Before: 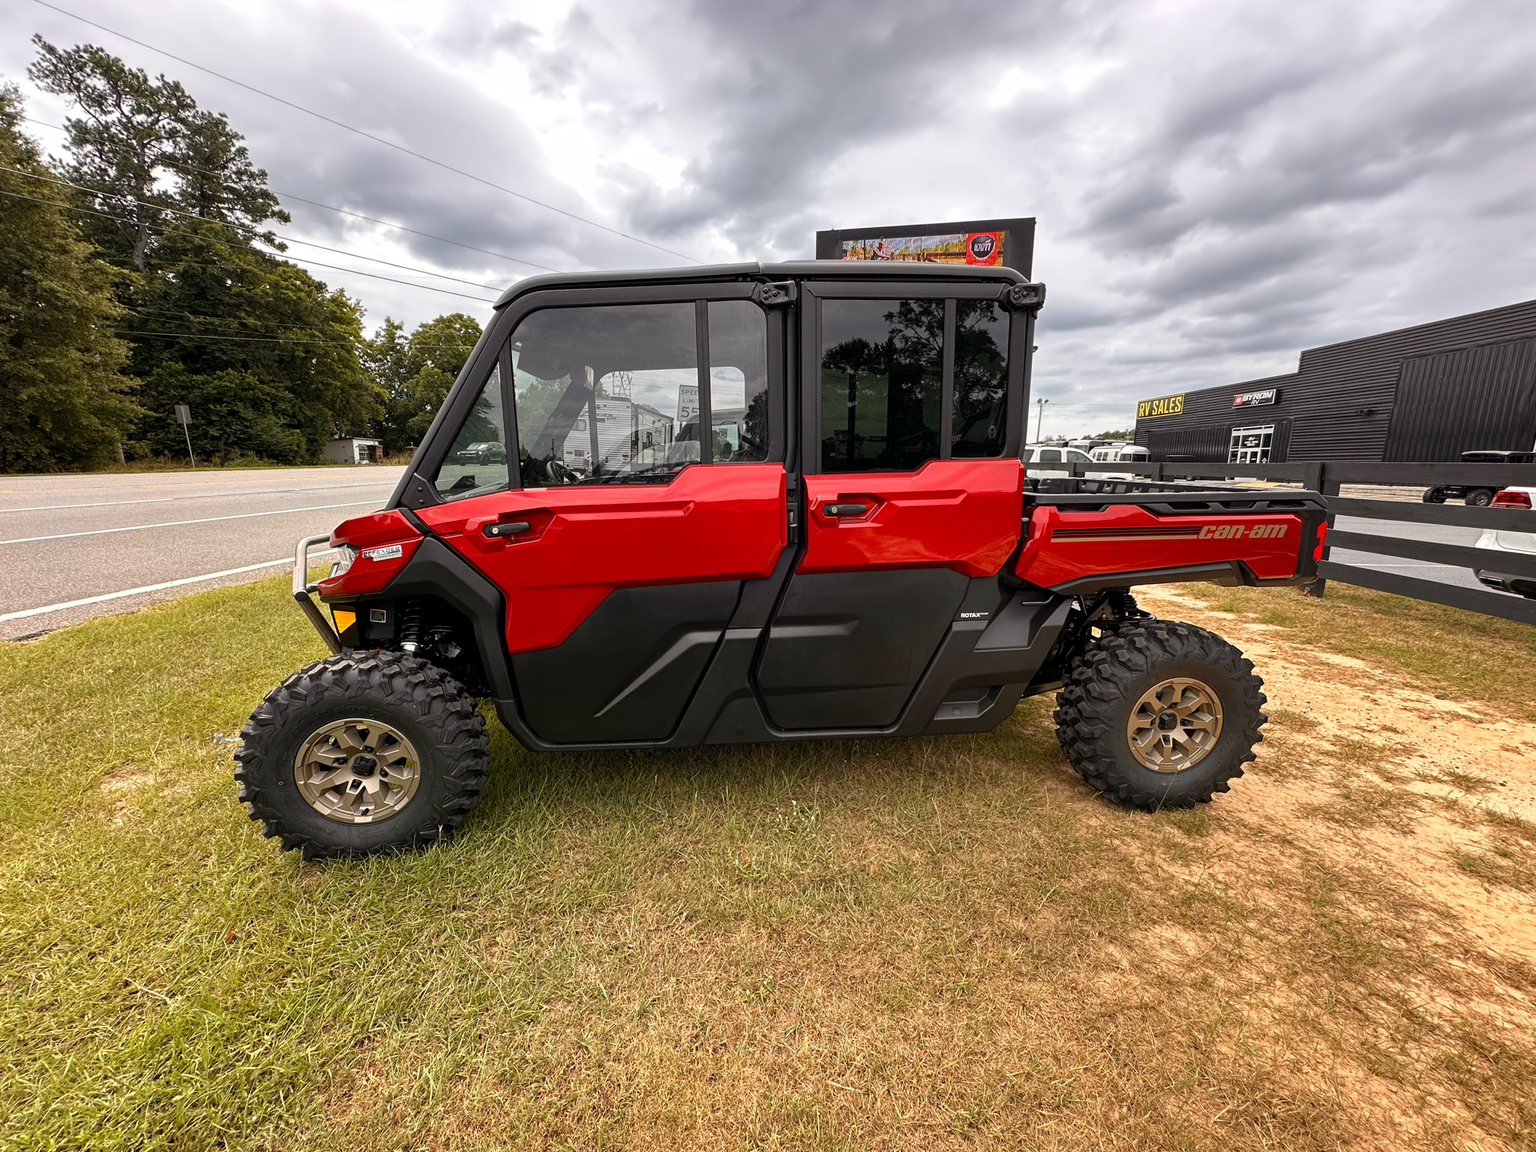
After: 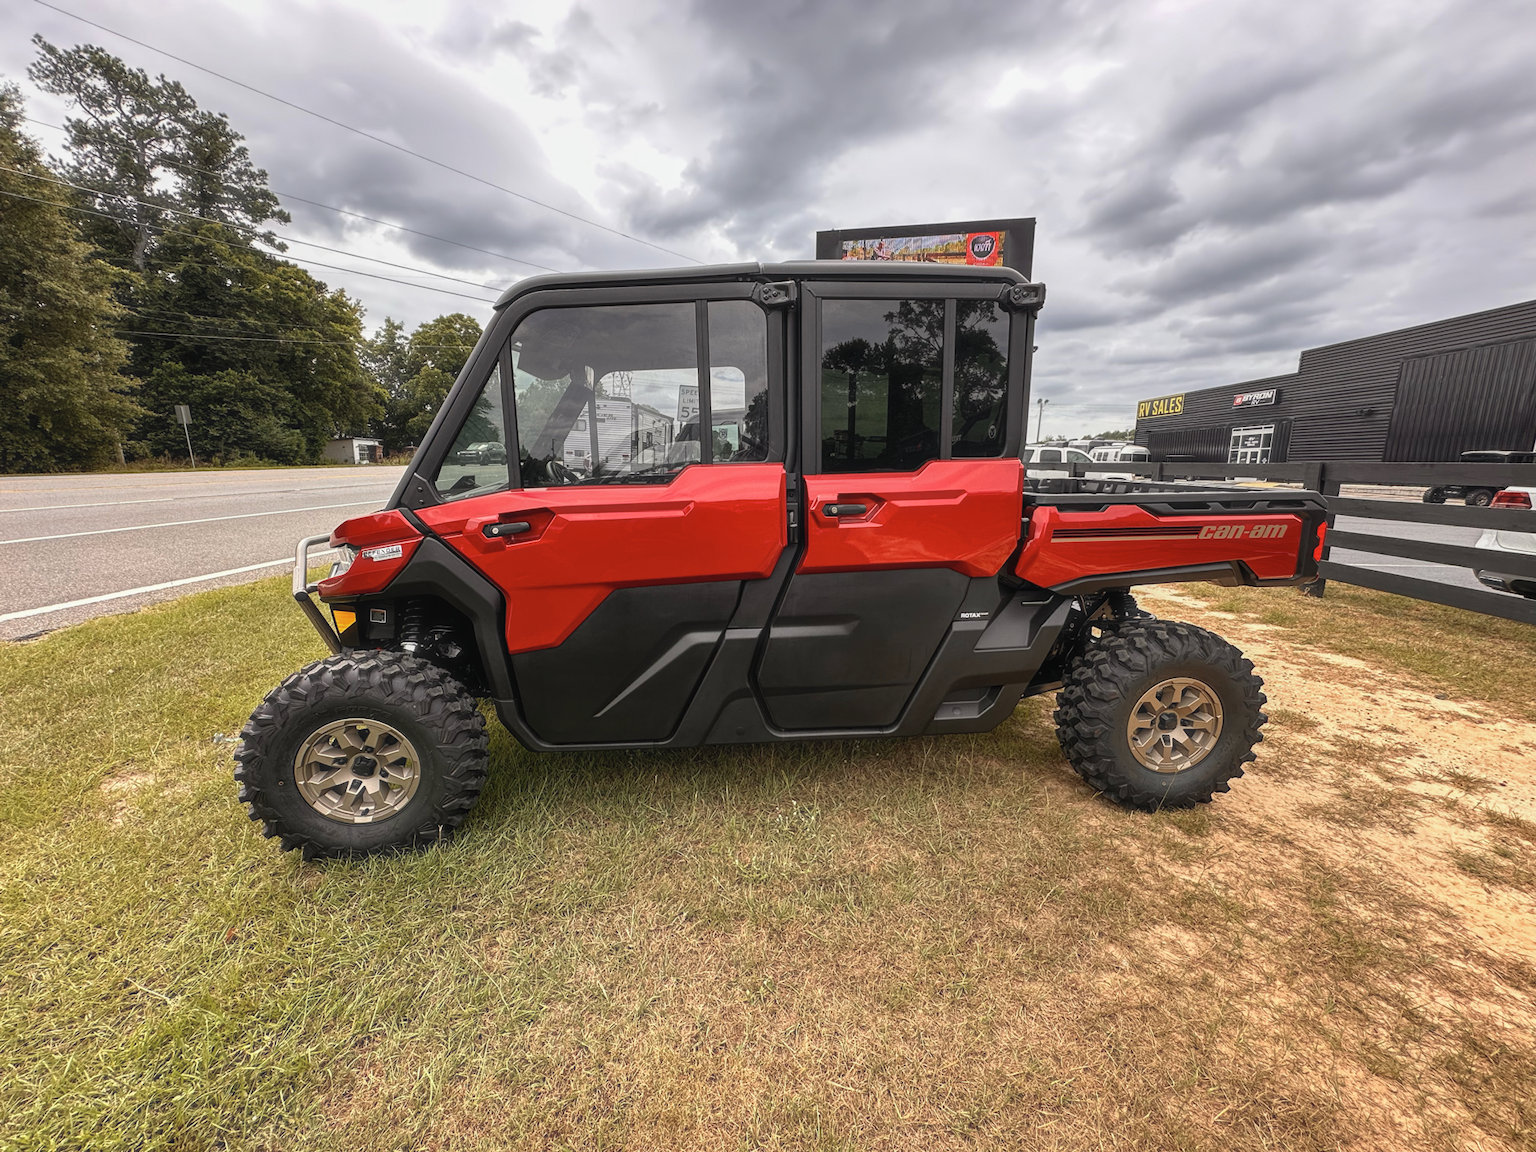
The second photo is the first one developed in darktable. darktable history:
contrast brightness saturation: contrast -0.1, saturation -0.082
local contrast: on, module defaults
haze removal: strength -0.095, compatibility mode true, adaptive false
